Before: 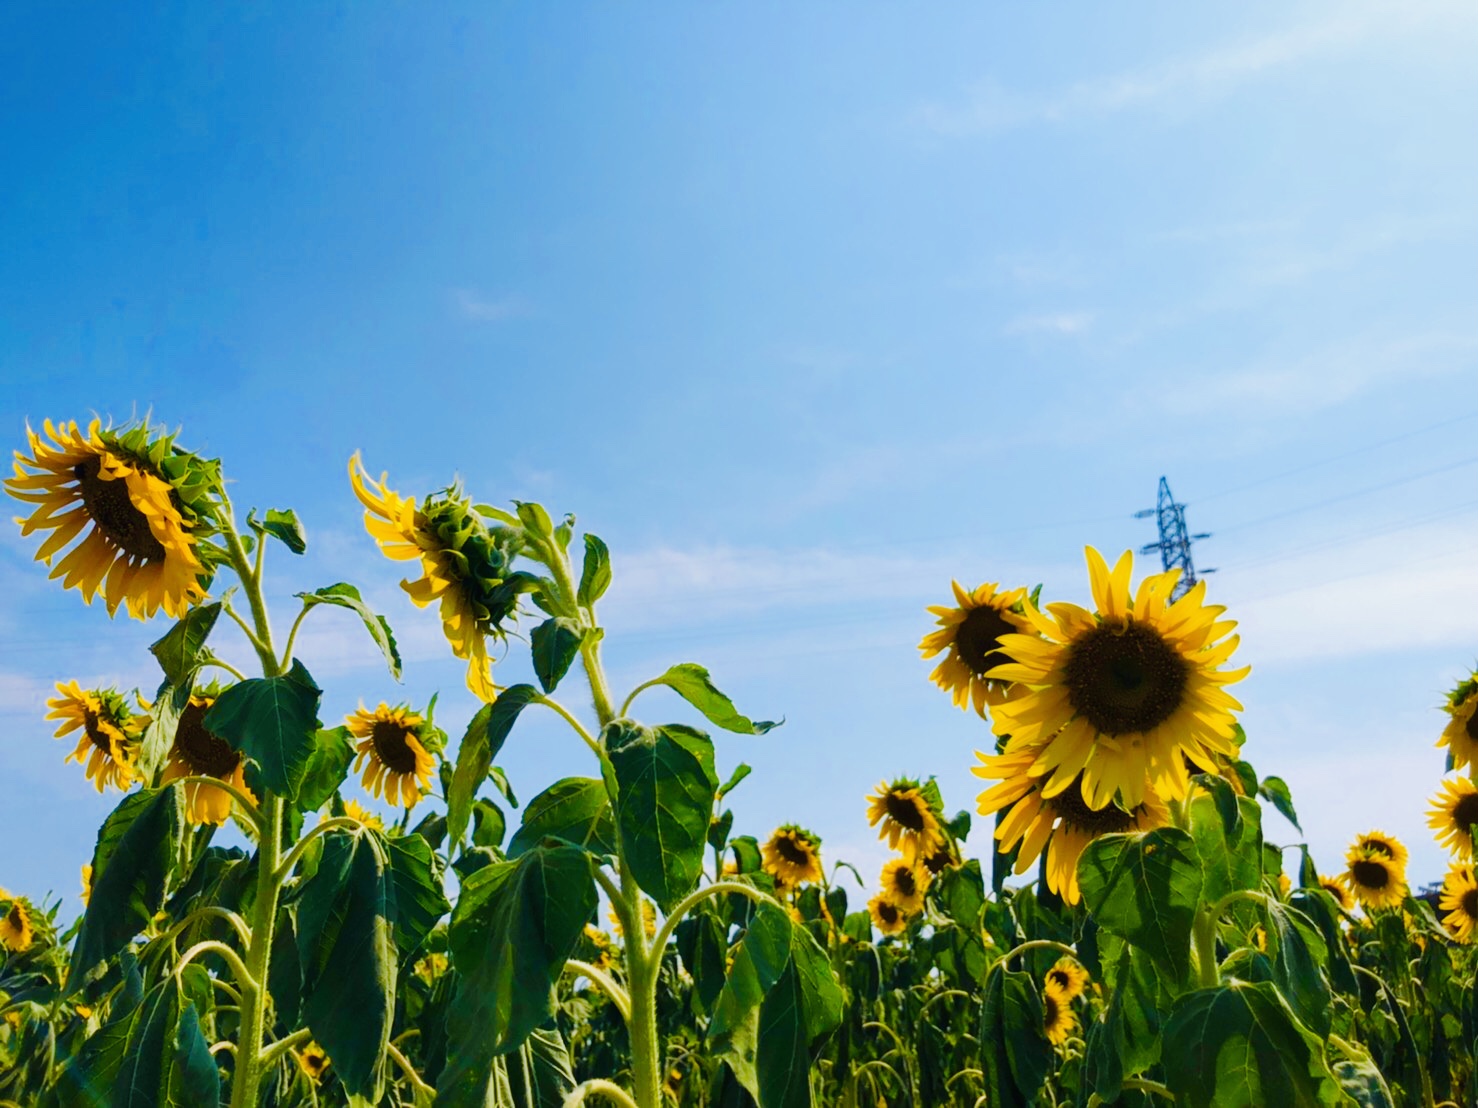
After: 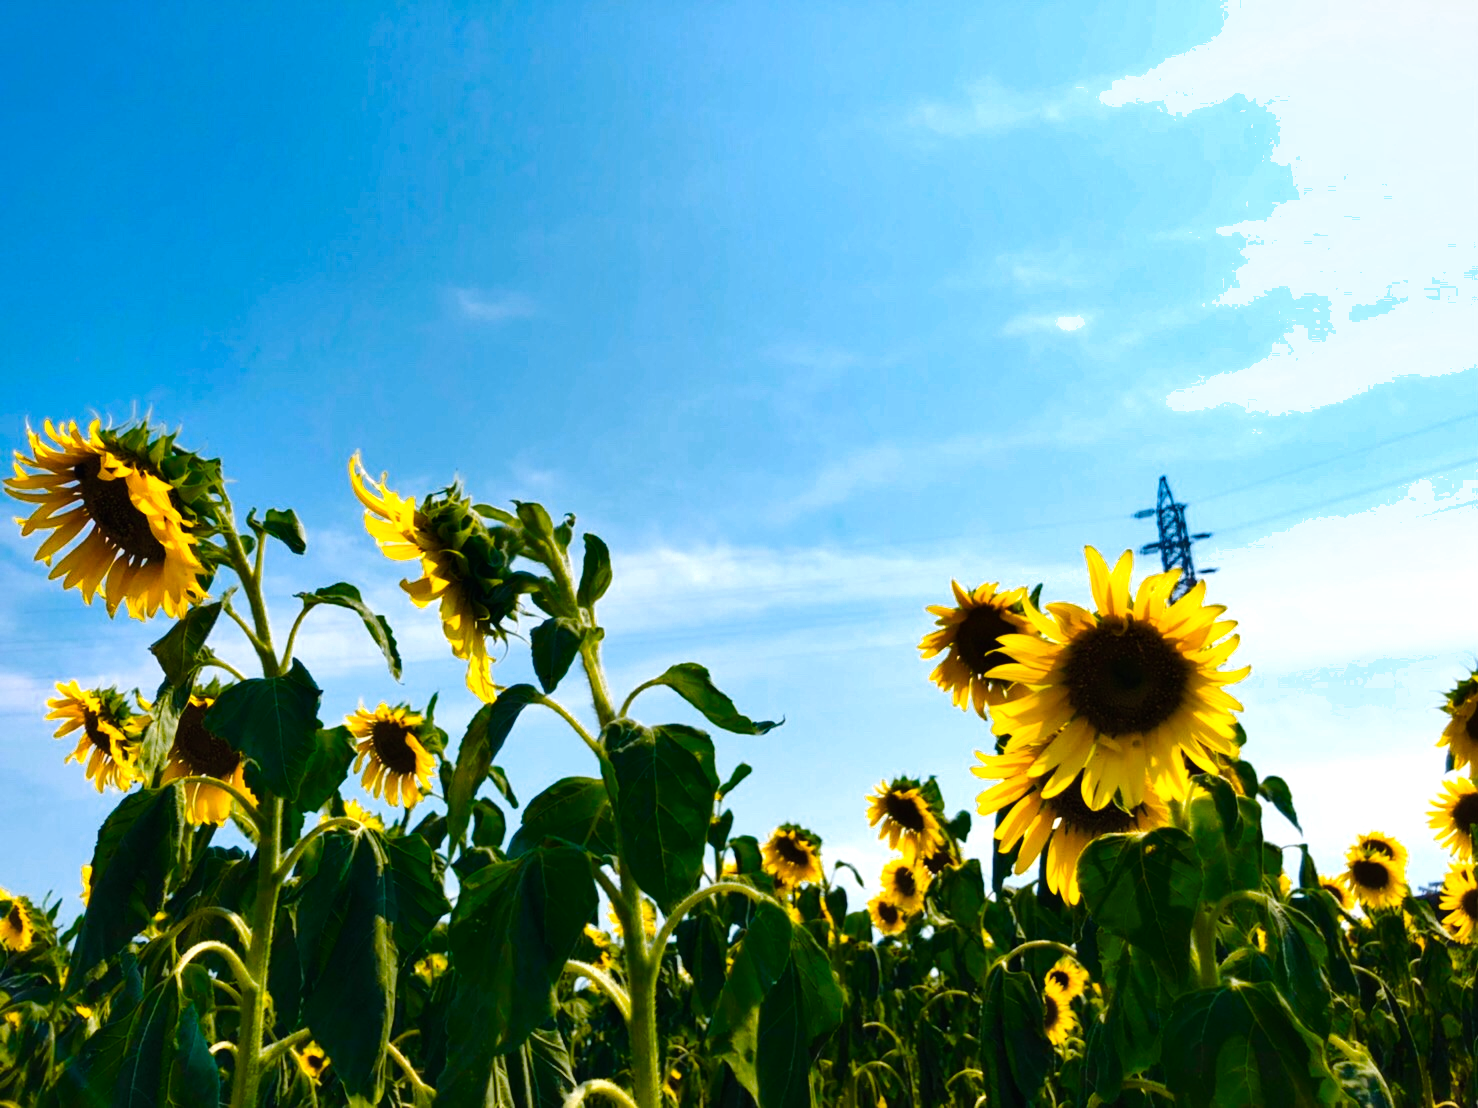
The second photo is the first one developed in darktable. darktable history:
shadows and highlights: shadows 43.71, white point adjustment -1.46, soften with gaussian
color contrast: green-magenta contrast 0.84, blue-yellow contrast 0.86
color zones: curves: ch0 [(0.25, 0.5) (0.347, 0.092) (0.75, 0.5)]; ch1 [(0.25, 0.5) (0.33, 0.51) (0.75, 0.5)]
tone equalizer: -8 EV -0.75 EV, -7 EV -0.7 EV, -6 EV -0.6 EV, -5 EV -0.4 EV, -3 EV 0.4 EV, -2 EV 0.6 EV, -1 EV 0.7 EV, +0 EV 0.75 EV, edges refinement/feathering 500, mask exposure compensation -1.57 EV, preserve details no
